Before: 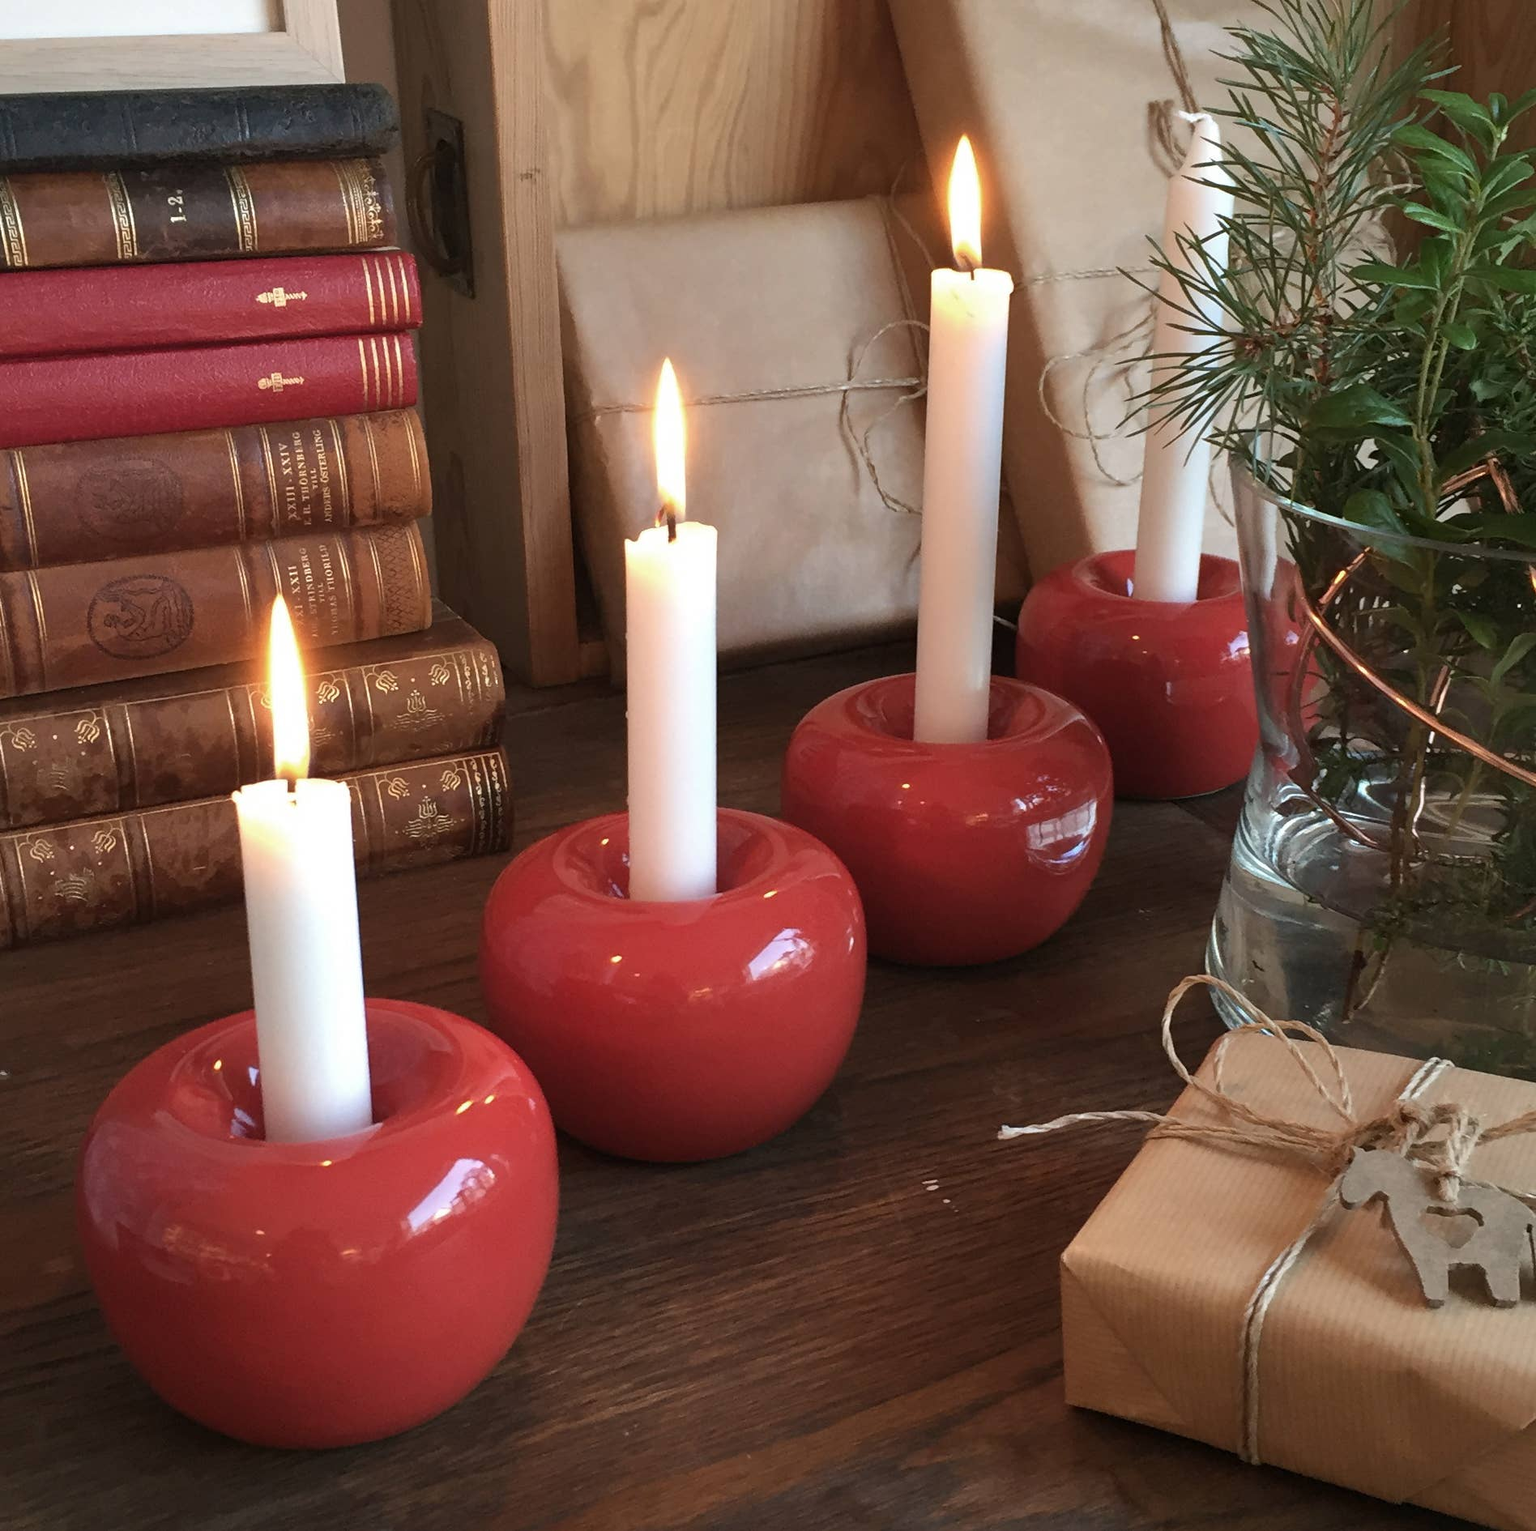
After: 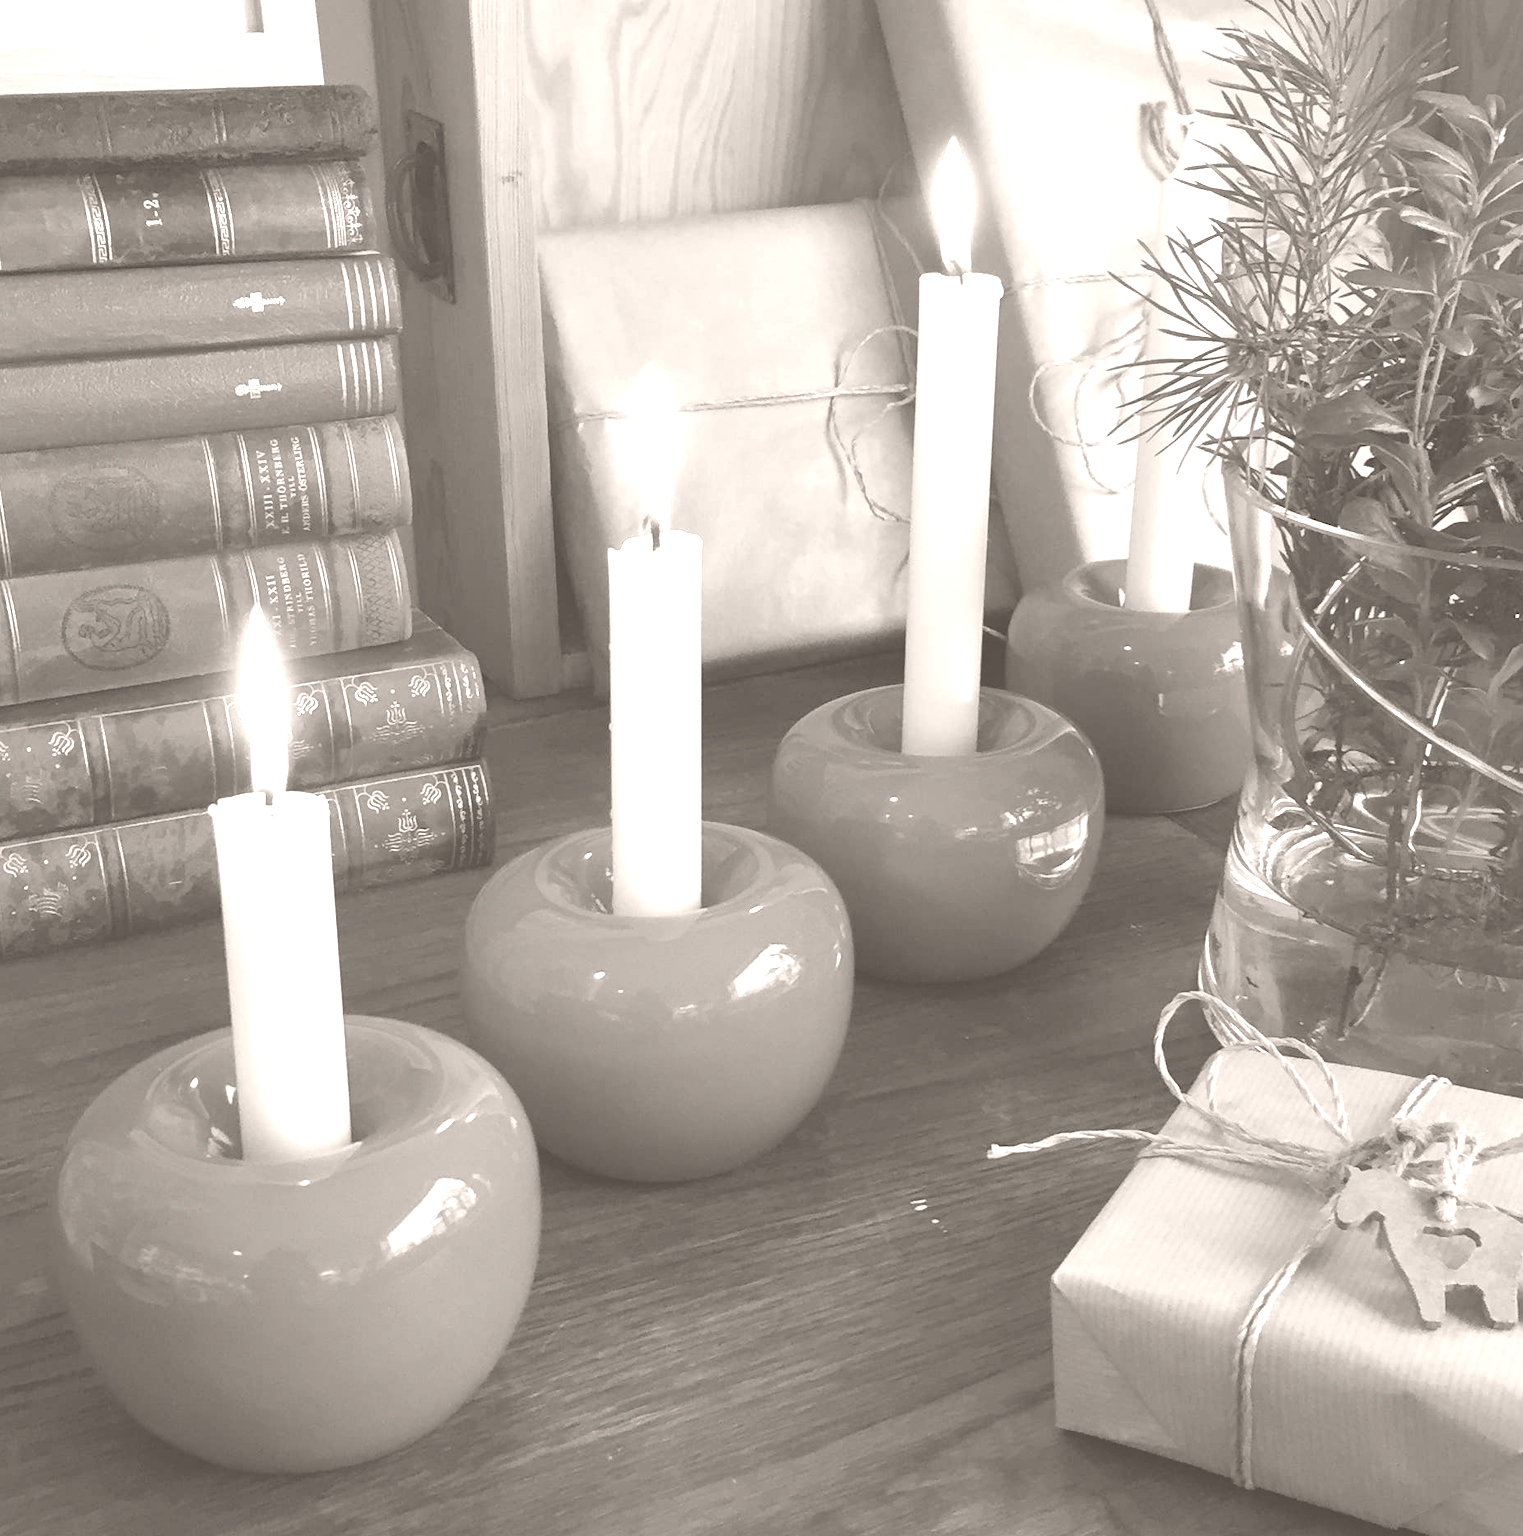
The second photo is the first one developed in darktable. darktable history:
crop and rotate: left 1.774%, right 0.633%, bottom 1.28%
colorize: hue 34.49°, saturation 35.33%, source mix 100%, lightness 55%, version 1
